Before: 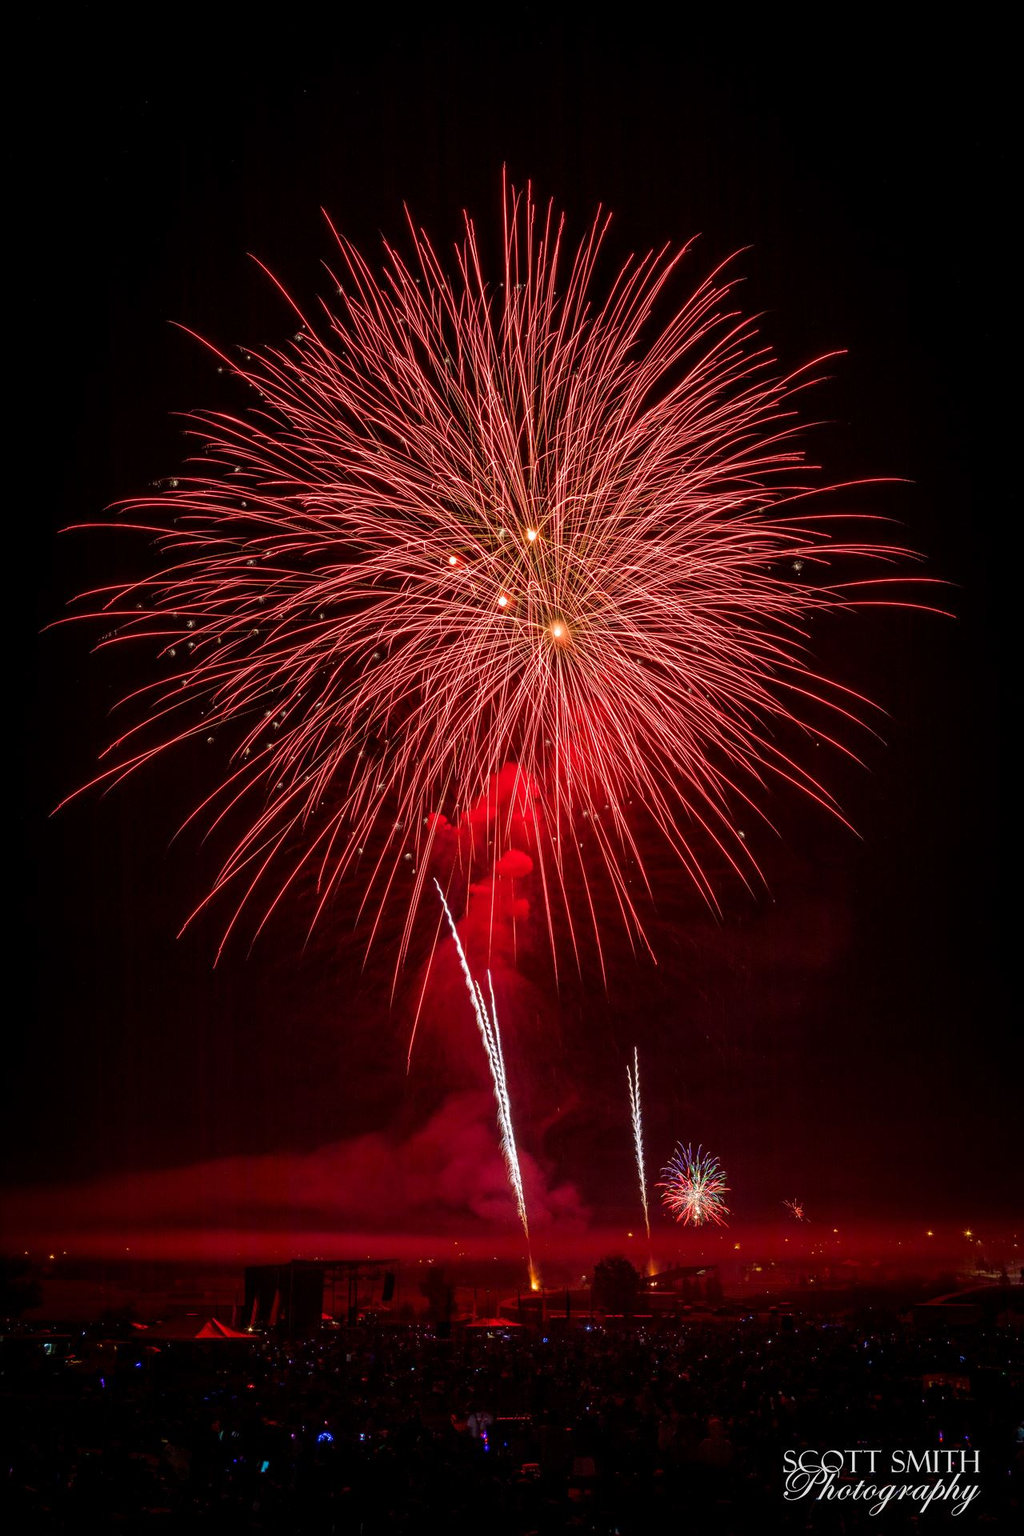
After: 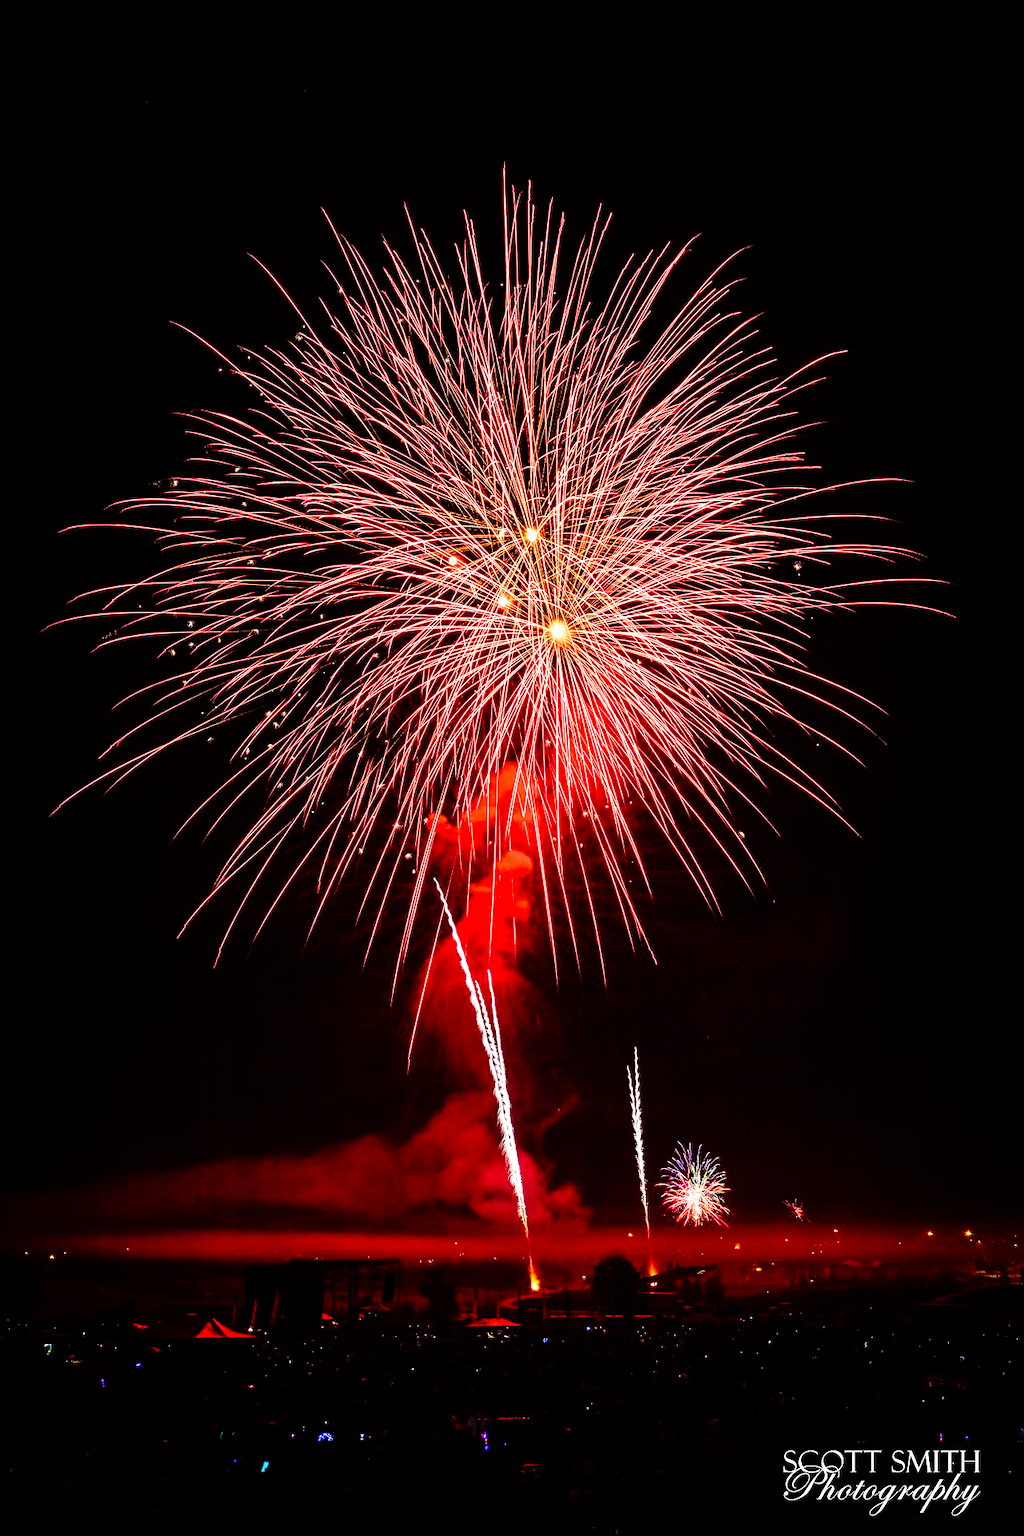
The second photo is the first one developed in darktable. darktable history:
tone equalizer: -8 EV -0.75 EV, -7 EV -0.7 EV, -6 EV -0.6 EV, -5 EV -0.4 EV, -3 EV 0.4 EV, -2 EV 0.6 EV, -1 EV 0.7 EV, +0 EV 0.75 EV, edges refinement/feathering 500, mask exposure compensation -1.57 EV, preserve details no
base curve: curves: ch0 [(0, 0) (0.012, 0.01) (0.073, 0.168) (0.31, 0.711) (0.645, 0.957) (1, 1)], preserve colors none
tone curve: curves: ch0 [(0, 0) (0.003, 0.001) (0.011, 0.004) (0.025, 0.011) (0.044, 0.021) (0.069, 0.028) (0.1, 0.036) (0.136, 0.051) (0.177, 0.085) (0.224, 0.127) (0.277, 0.193) (0.335, 0.266) (0.399, 0.338) (0.468, 0.419) (0.543, 0.504) (0.623, 0.593) (0.709, 0.689) (0.801, 0.784) (0.898, 0.888) (1, 1)], preserve colors none
